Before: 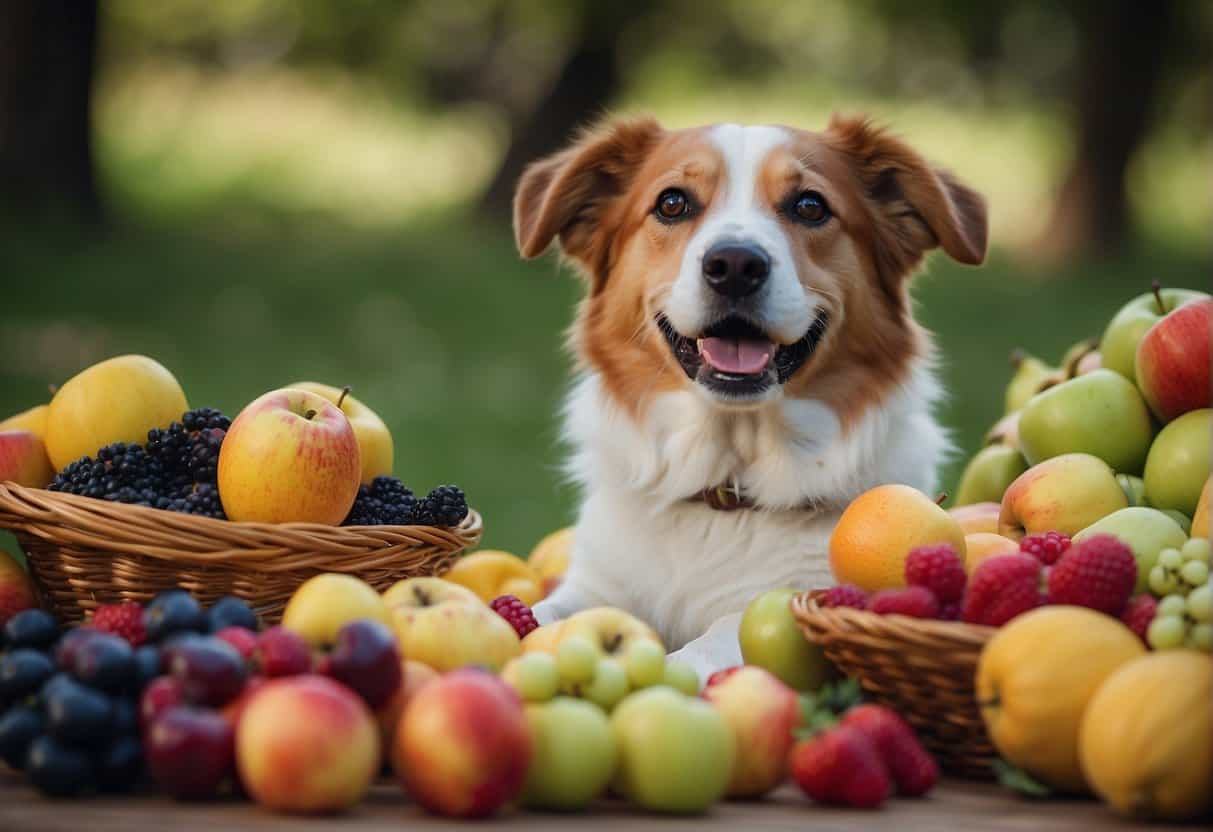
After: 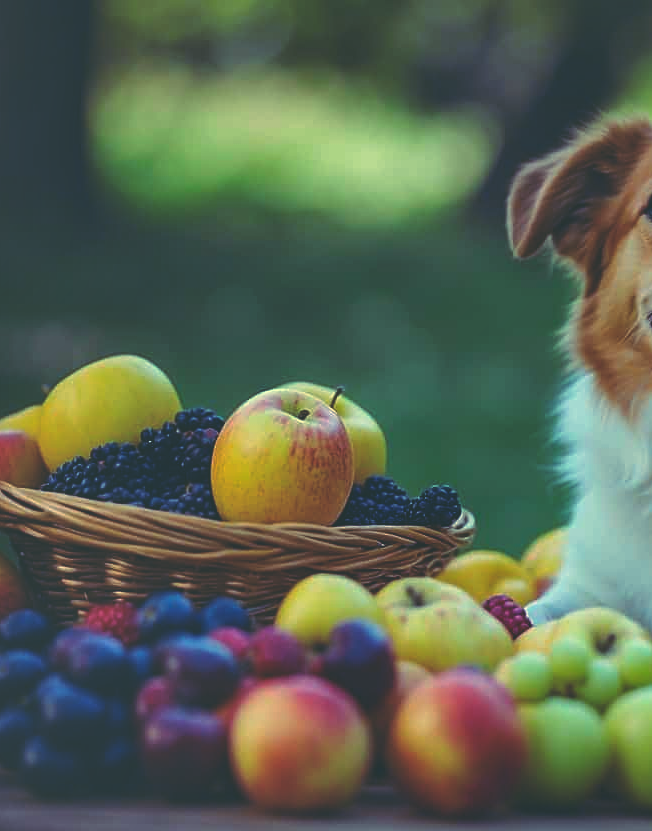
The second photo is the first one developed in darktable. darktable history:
shadows and highlights: low approximation 0.01, soften with gaussian
sharpen: on, module defaults
color balance rgb: linear chroma grading › global chroma 8.33%, perceptual saturation grading › global saturation 18.52%, global vibrance 7.87%
crop: left 0.587%, right 45.588%, bottom 0.086%
color correction: highlights a* -0.482, highlights b* 9.48, shadows a* -9.48, shadows b* 0.803
rgb curve: curves: ch0 [(0, 0.186) (0.314, 0.284) (0.576, 0.466) (0.805, 0.691) (0.936, 0.886)]; ch1 [(0, 0.186) (0.314, 0.284) (0.581, 0.534) (0.771, 0.746) (0.936, 0.958)]; ch2 [(0, 0.216) (0.275, 0.39) (1, 1)], mode RGB, independent channels, compensate middle gray true, preserve colors none
